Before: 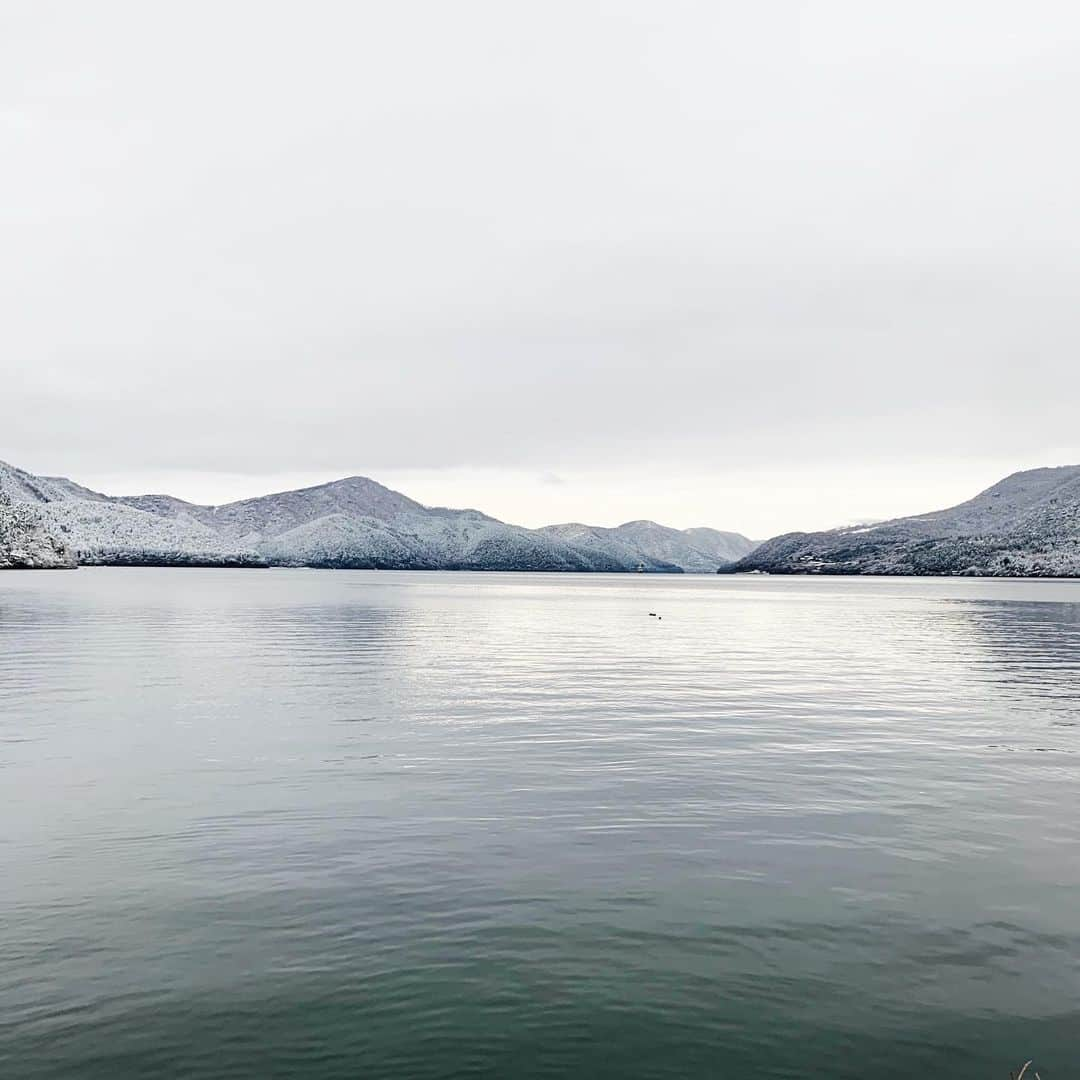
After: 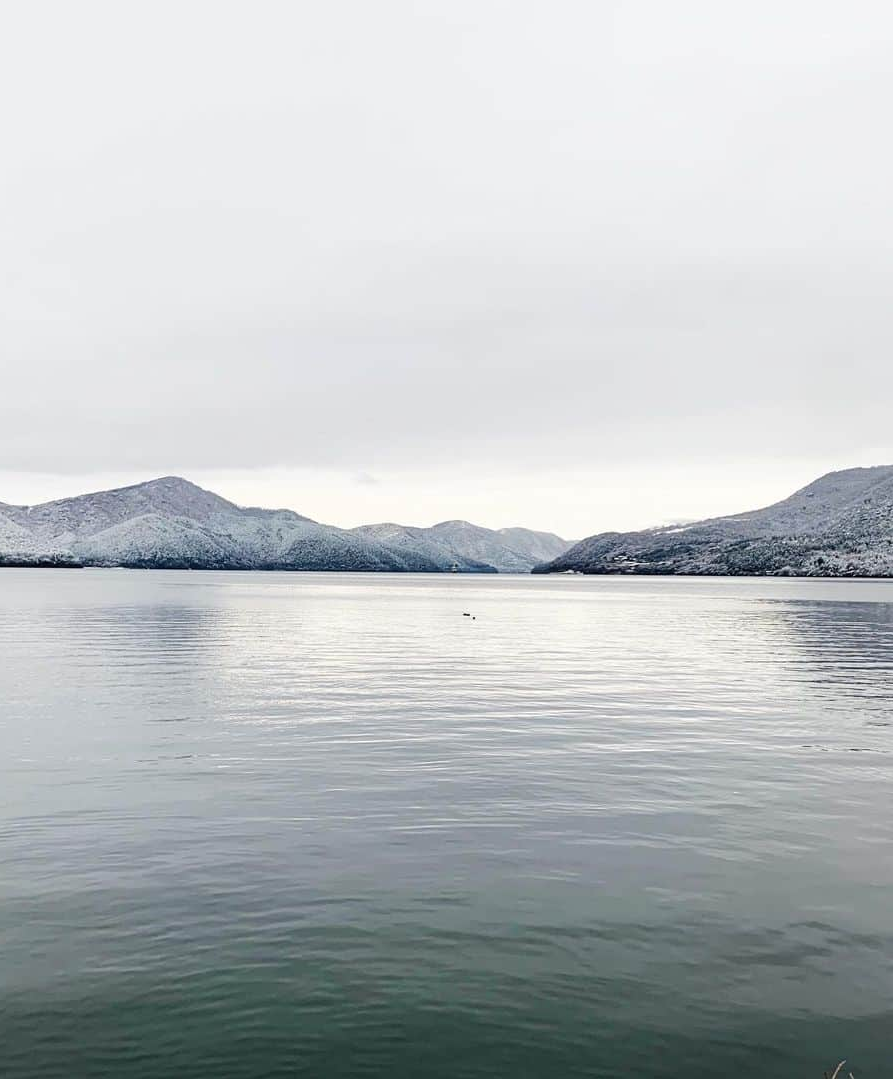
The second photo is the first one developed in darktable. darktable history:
crop: left 17.266%, bottom 0.04%
